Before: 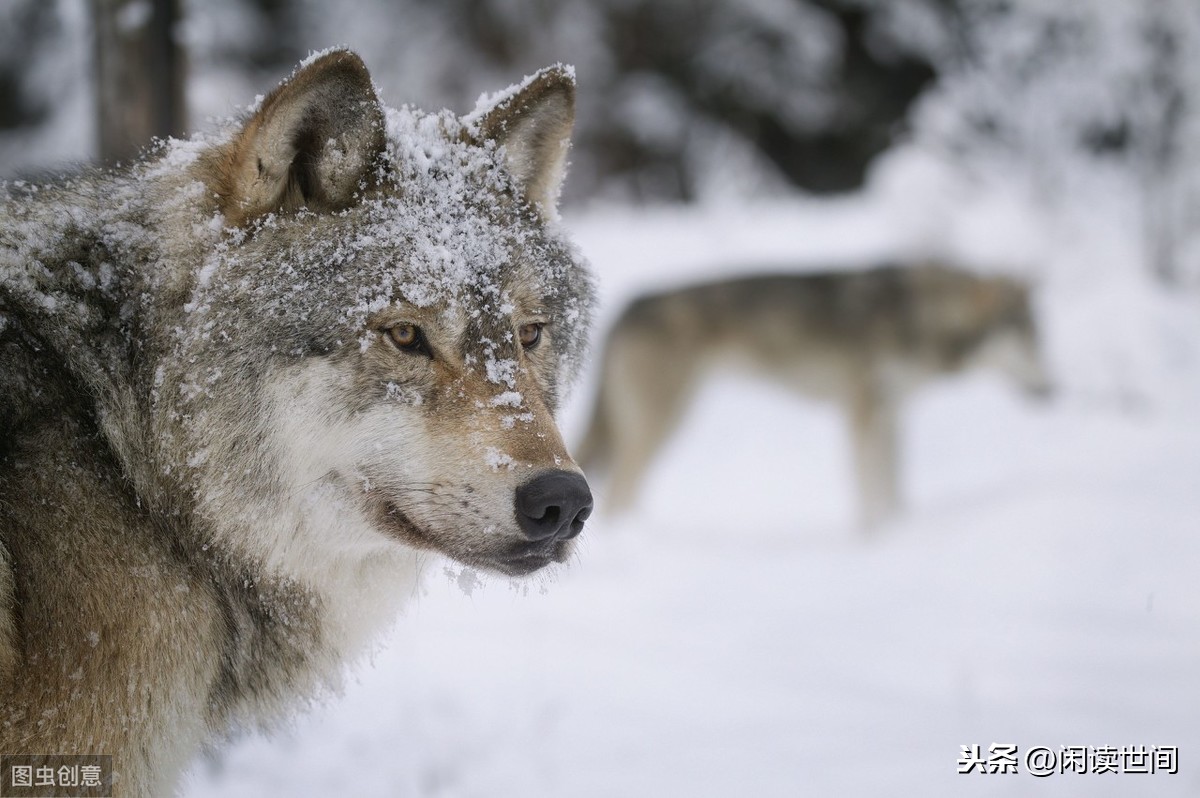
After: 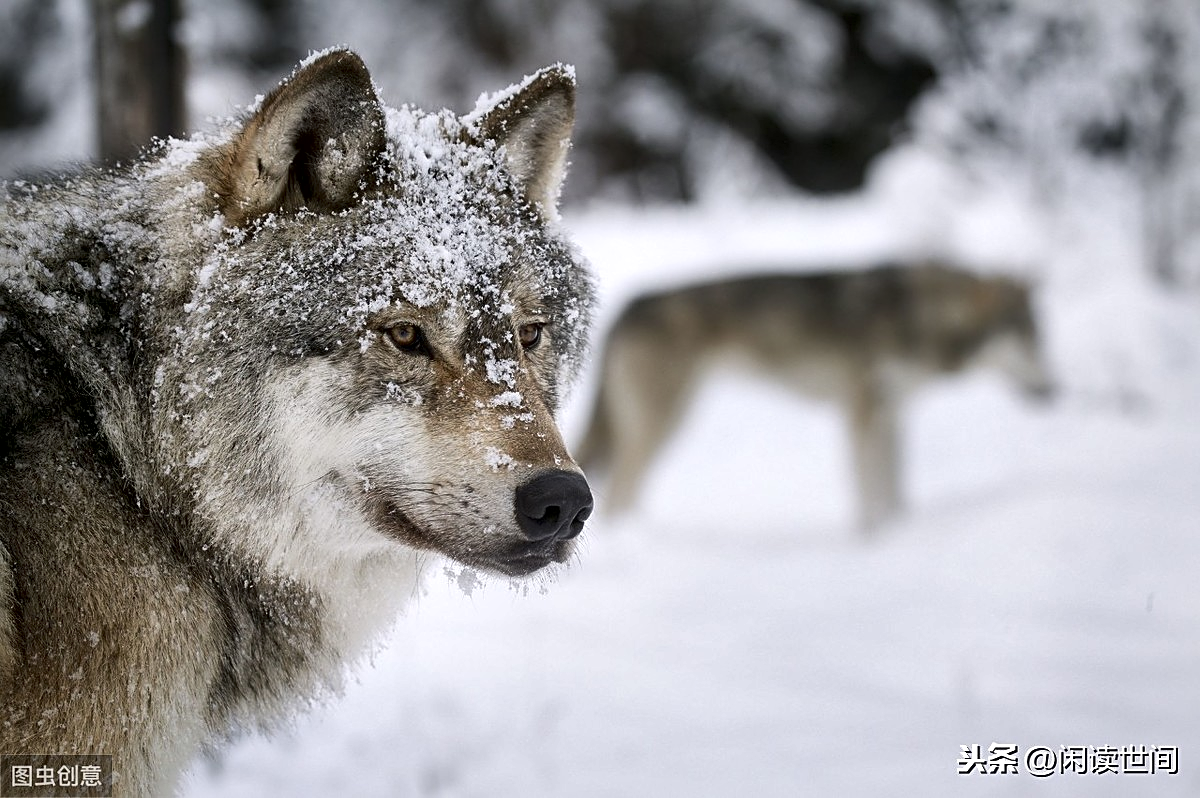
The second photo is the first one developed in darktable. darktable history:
local contrast: mode bilateral grid, contrast 70, coarseness 75, detail 180%, midtone range 0.2
sharpen: on, module defaults
